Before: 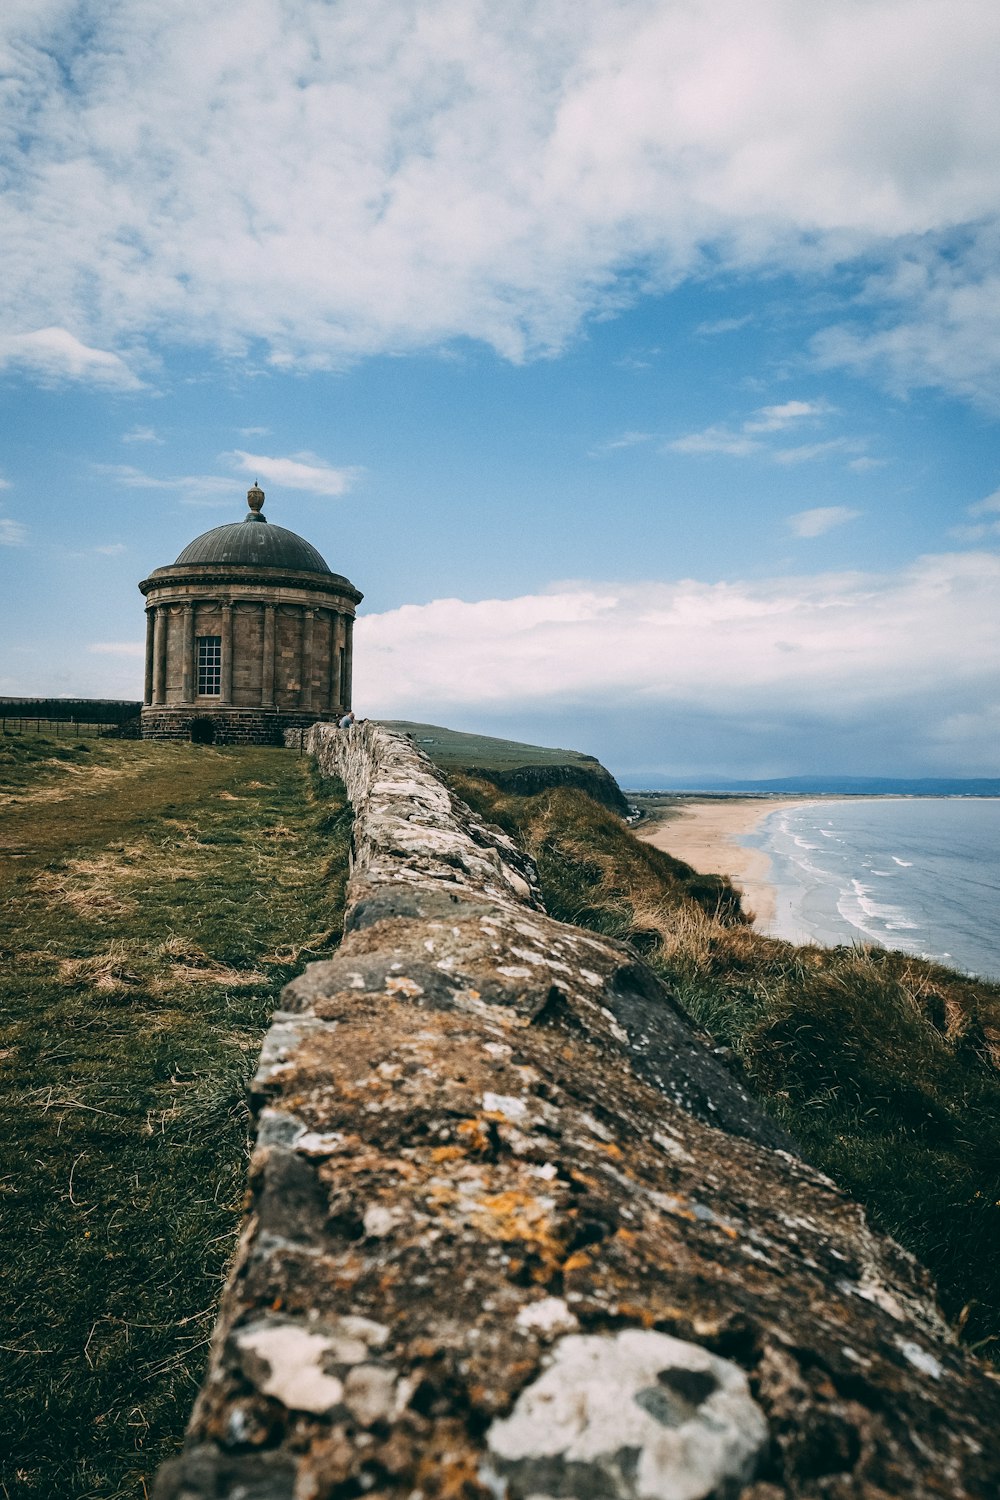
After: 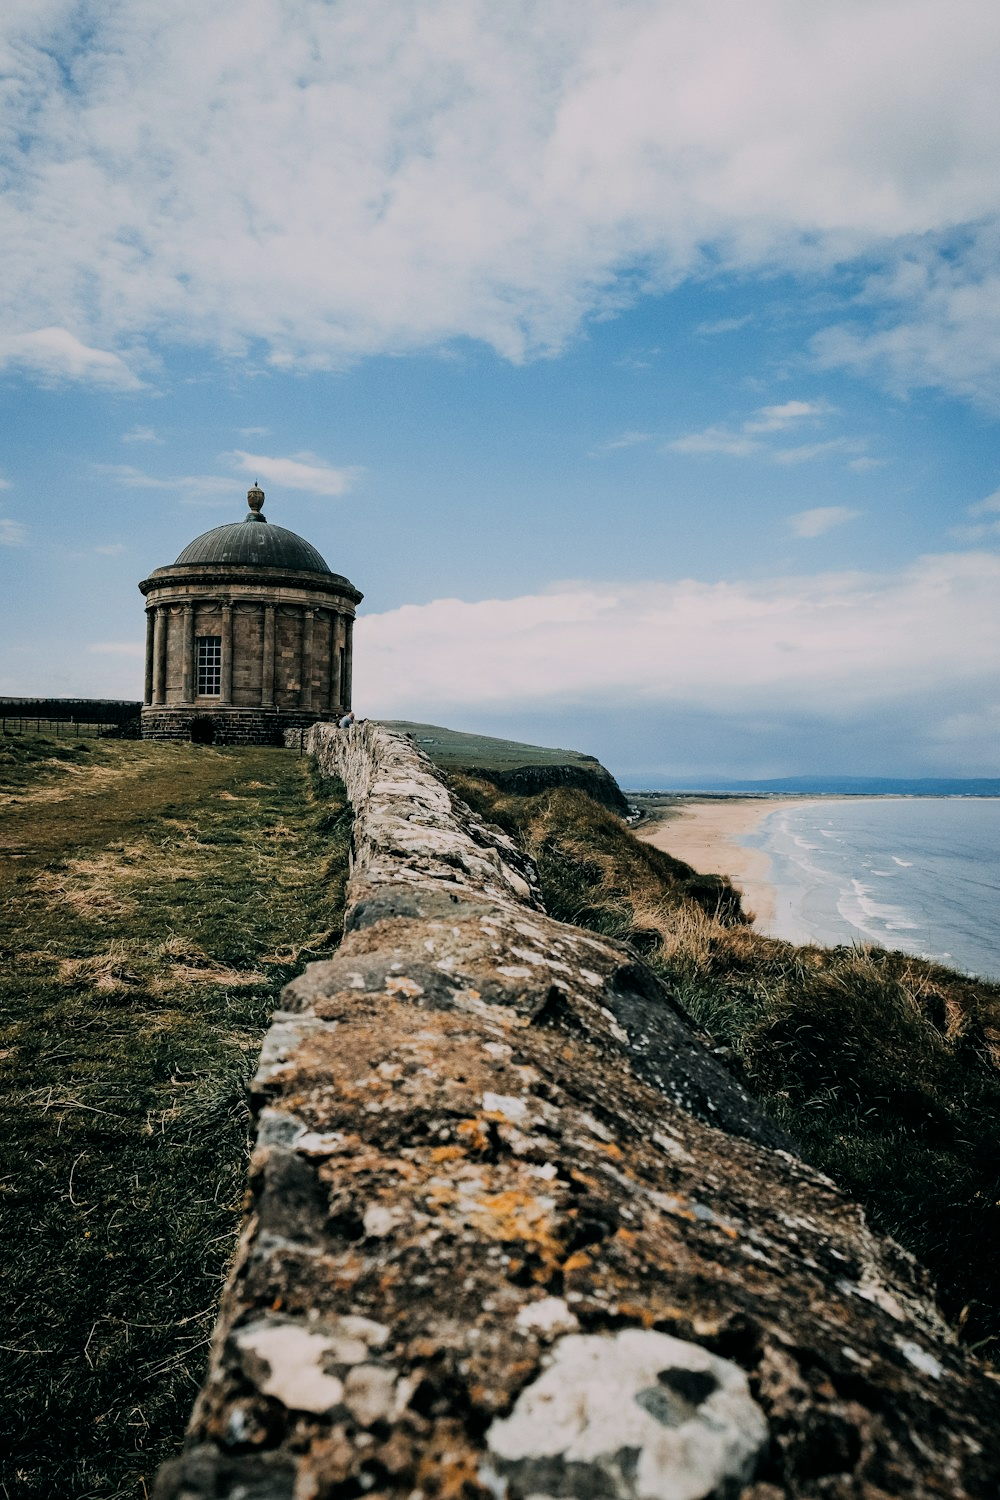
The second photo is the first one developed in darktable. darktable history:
filmic rgb: middle gray luminance 29.1%, black relative exposure -10.32 EV, white relative exposure 5.47 EV, target black luminance 0%, hardness 3.92, latitude 1.8%, contrast 1.125, highlights saturation mix 3.86%, shadows ↔ highlights balance 14.96%, iterations of high-quality reconstruction 0
